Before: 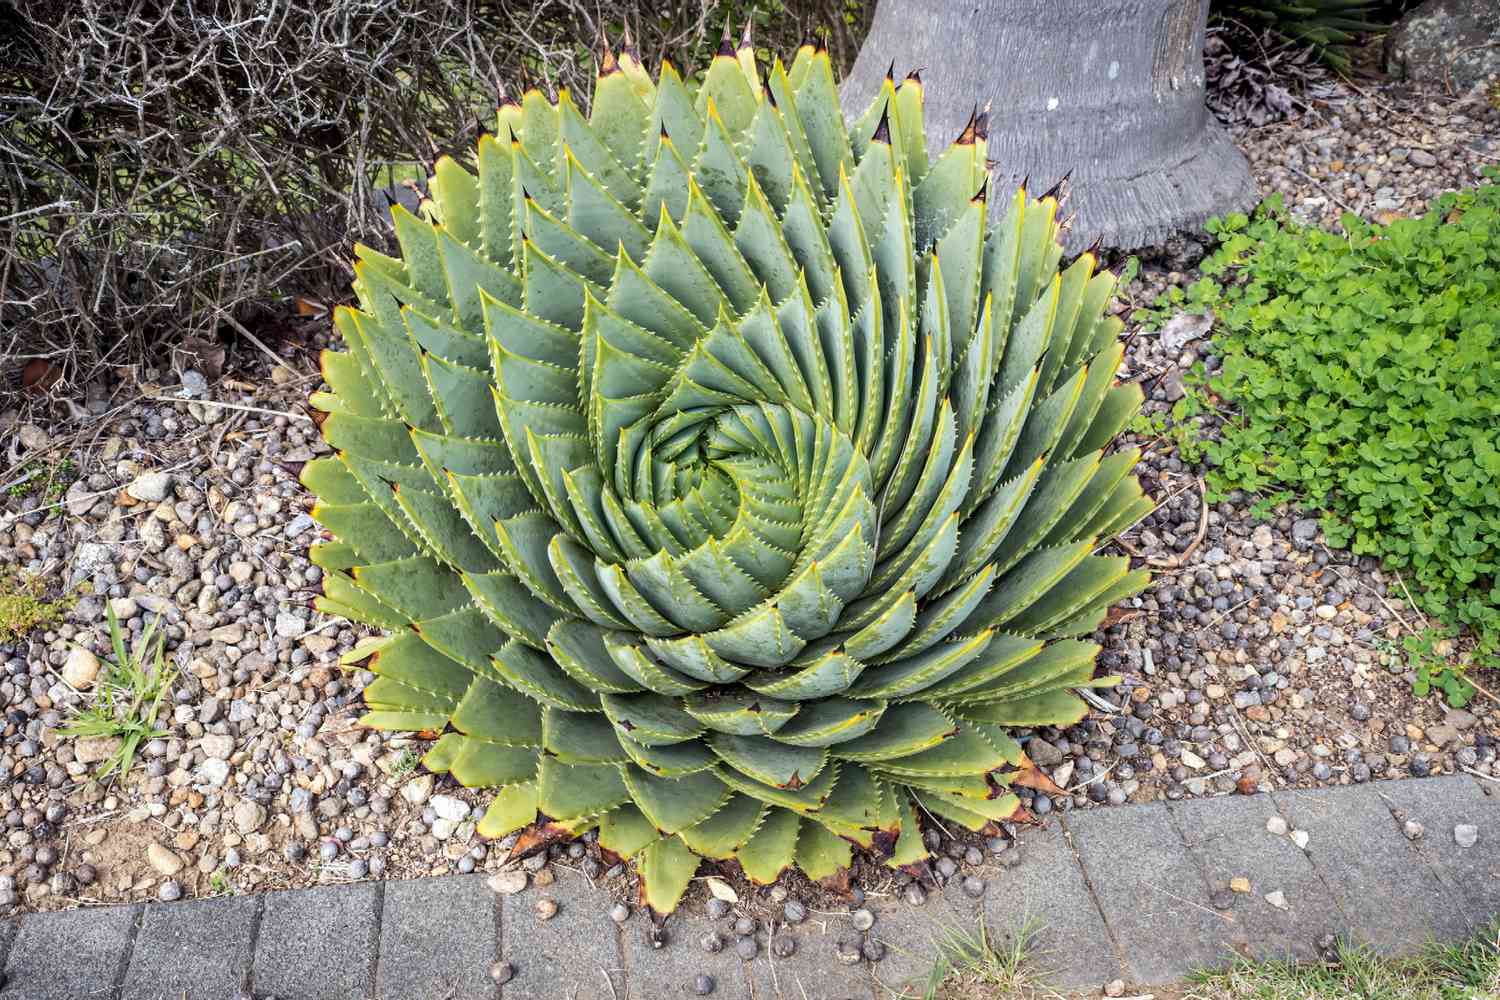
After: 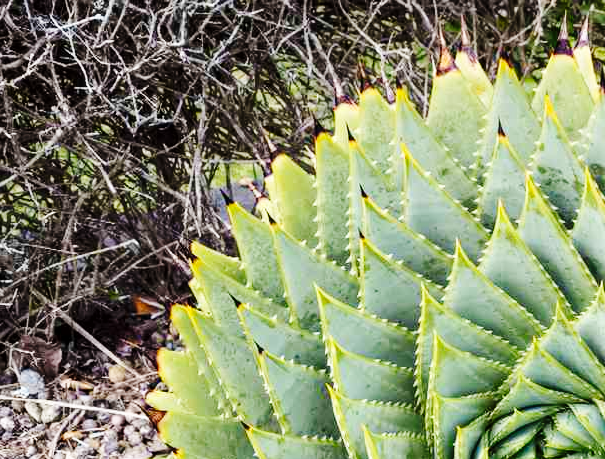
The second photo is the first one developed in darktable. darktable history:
crop and rotate: left 10.913%, top 0.114%, right 48.716%, bottom 53.941%
base curve: curves: ch0 [(0, 0) (0.036, 0.025) (0.121, 0.166) (0.206, 0.329) (0.605, 0.79) (1, 1)], preserve colors none
